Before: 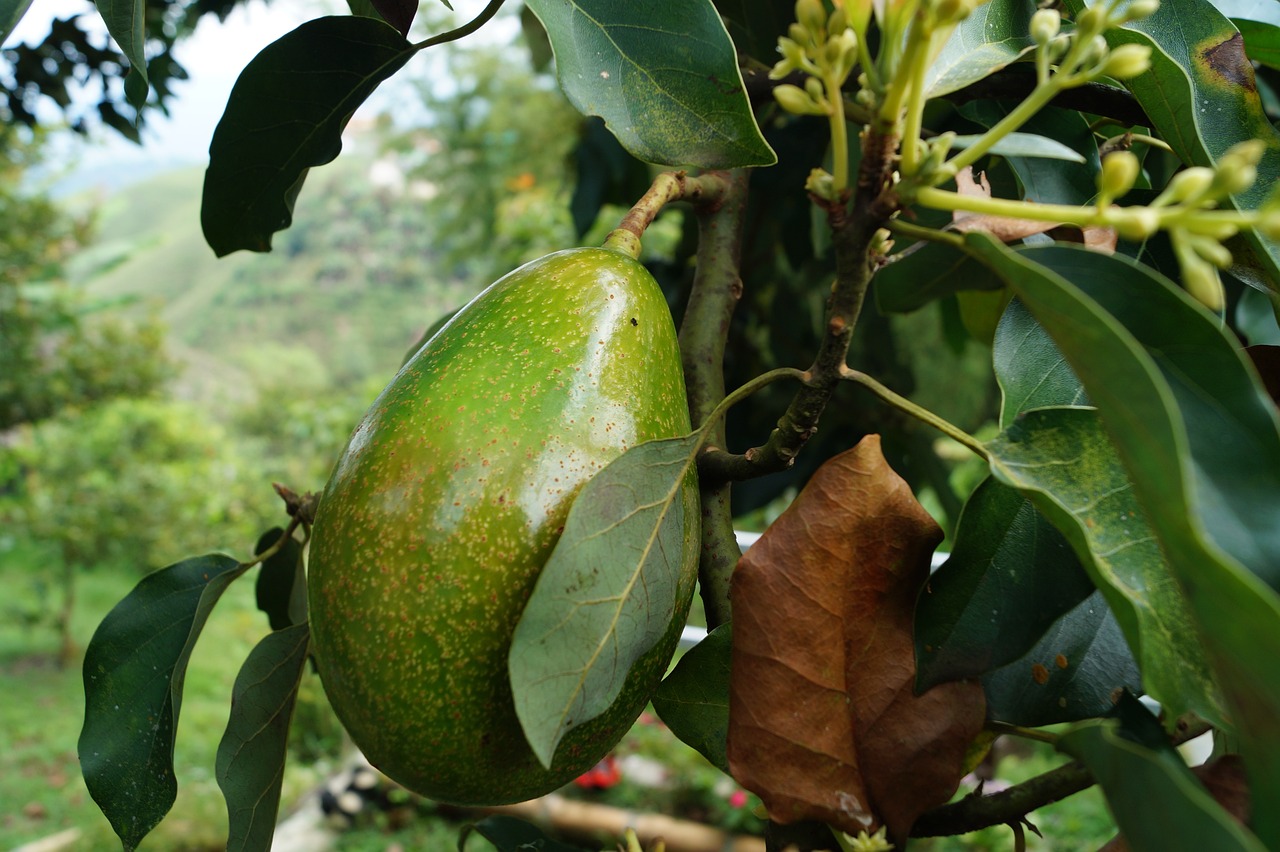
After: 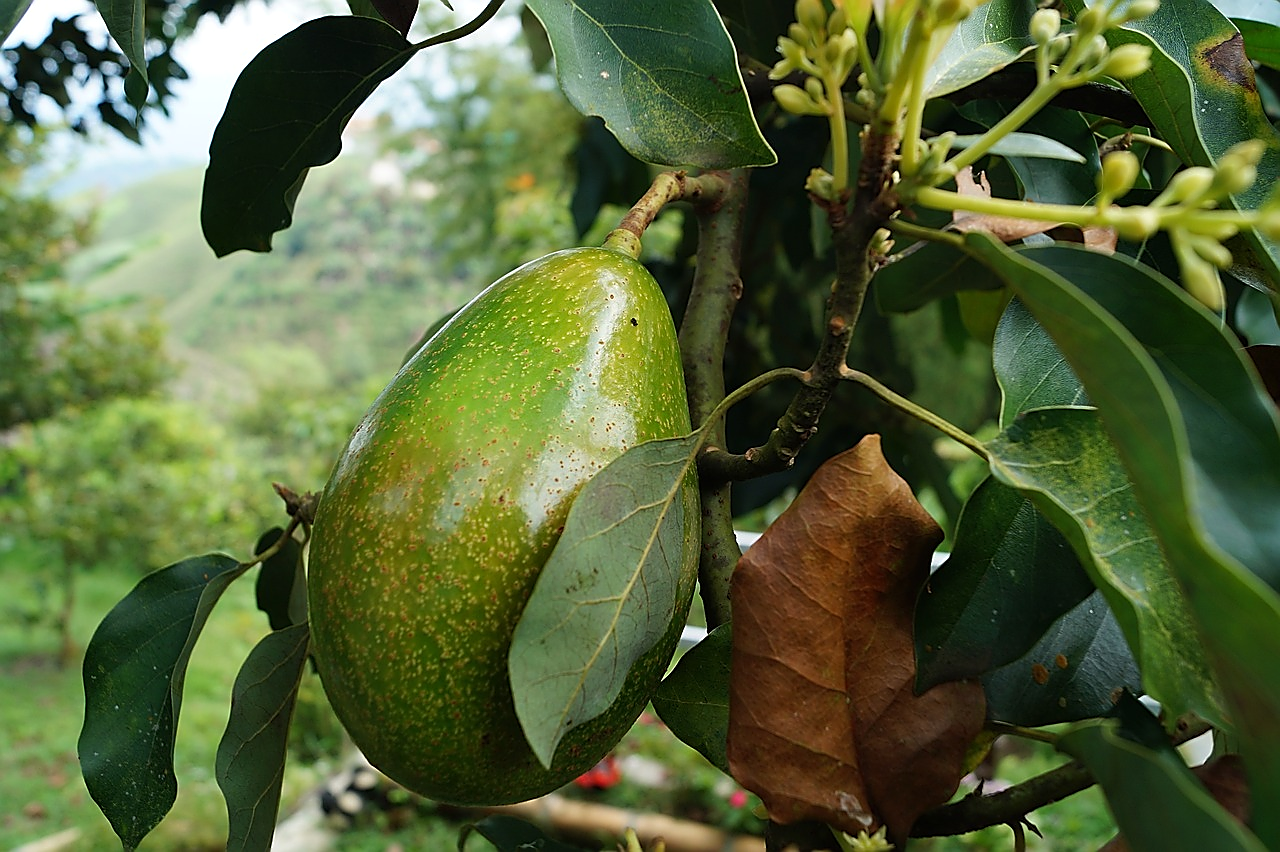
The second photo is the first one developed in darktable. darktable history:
tone equalizer: edges refinement/feathering 500, mask exposure compensation -1.57 EV, preserve details no
sharpen: radius 1.383, amount 1.249, threshold 0.707
